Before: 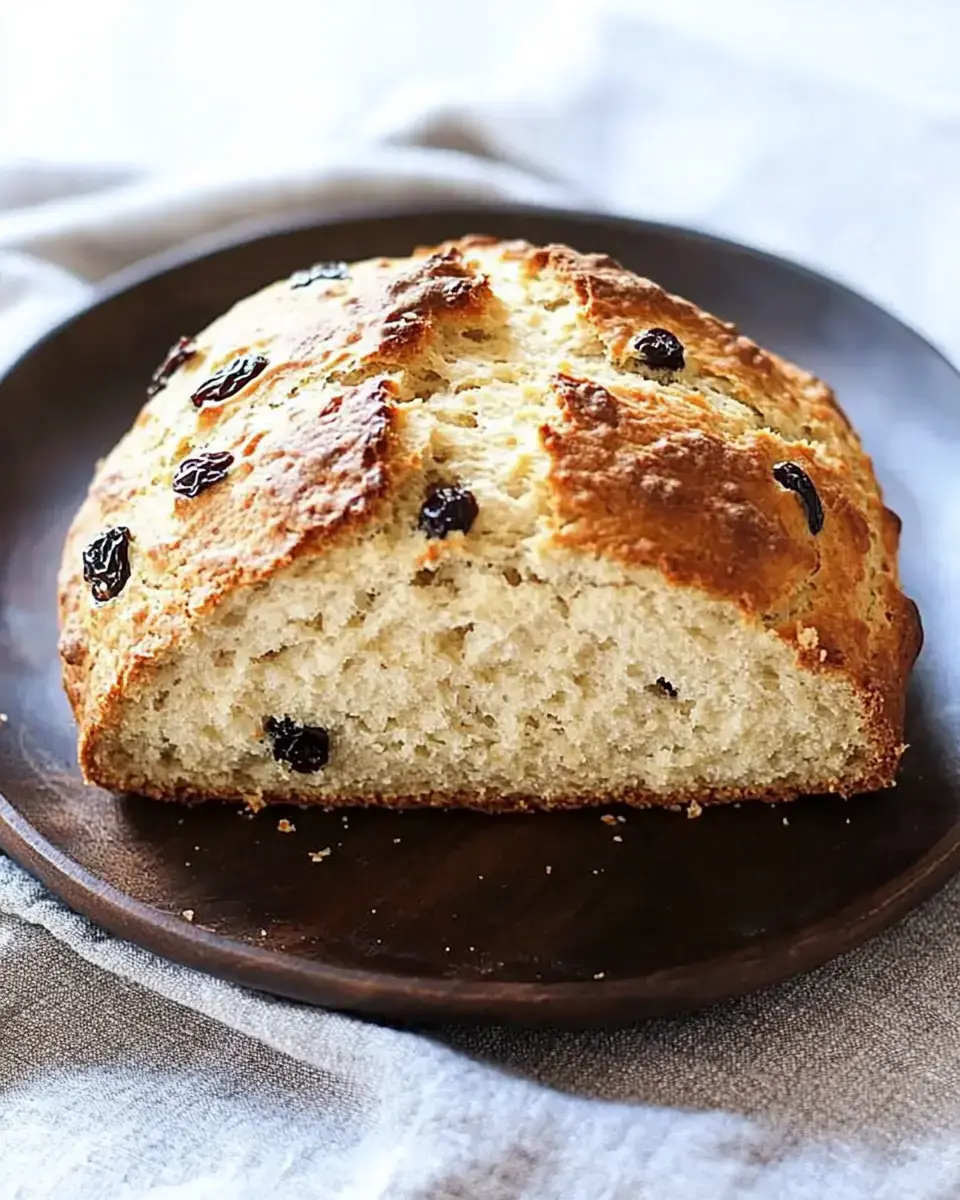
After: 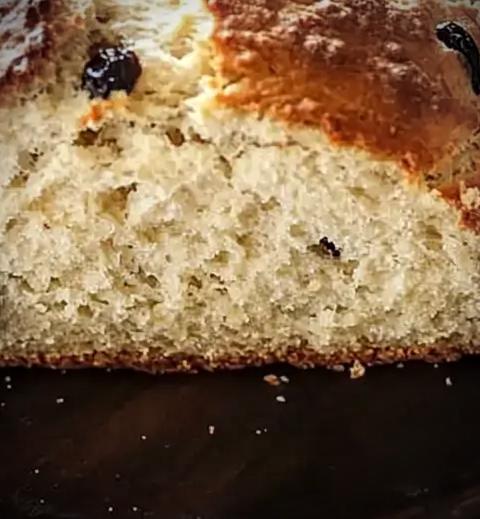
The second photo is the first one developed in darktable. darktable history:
vignetting: fall-off radius 61.22%, brightness -0.89
crop: left 35.179%, top 36.679%, right 14.747%, bottom 20.018%
local contrast: on, module defaults
